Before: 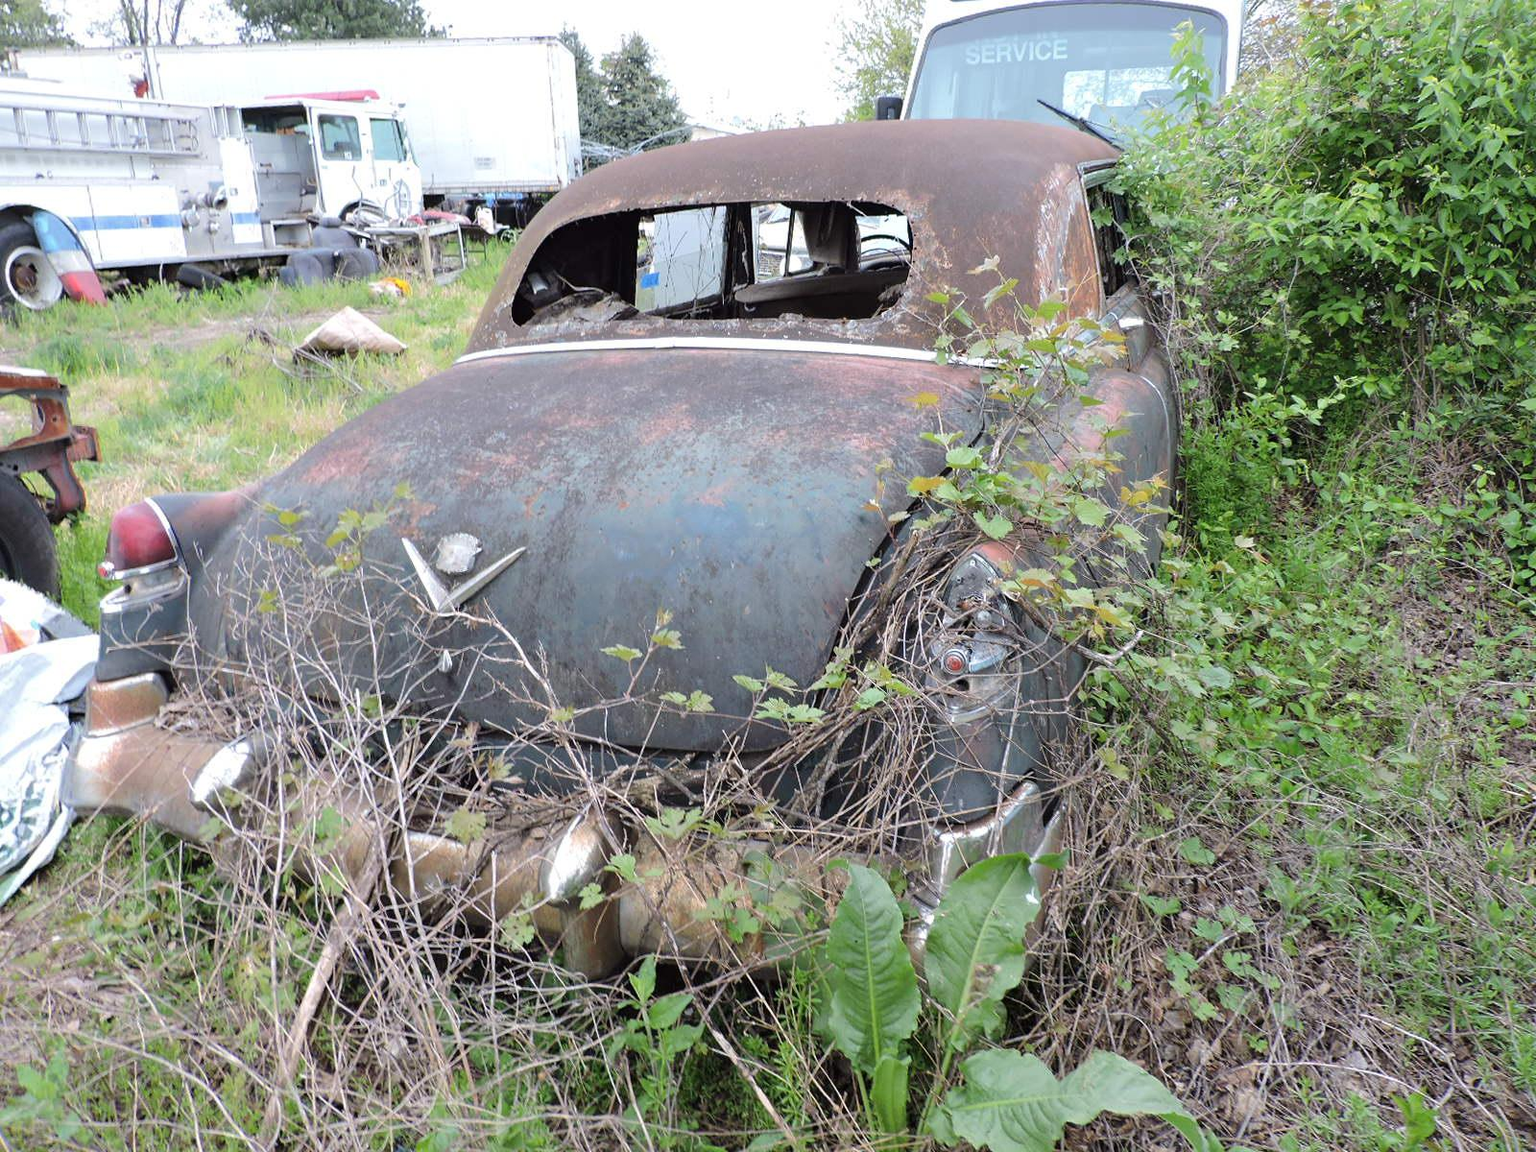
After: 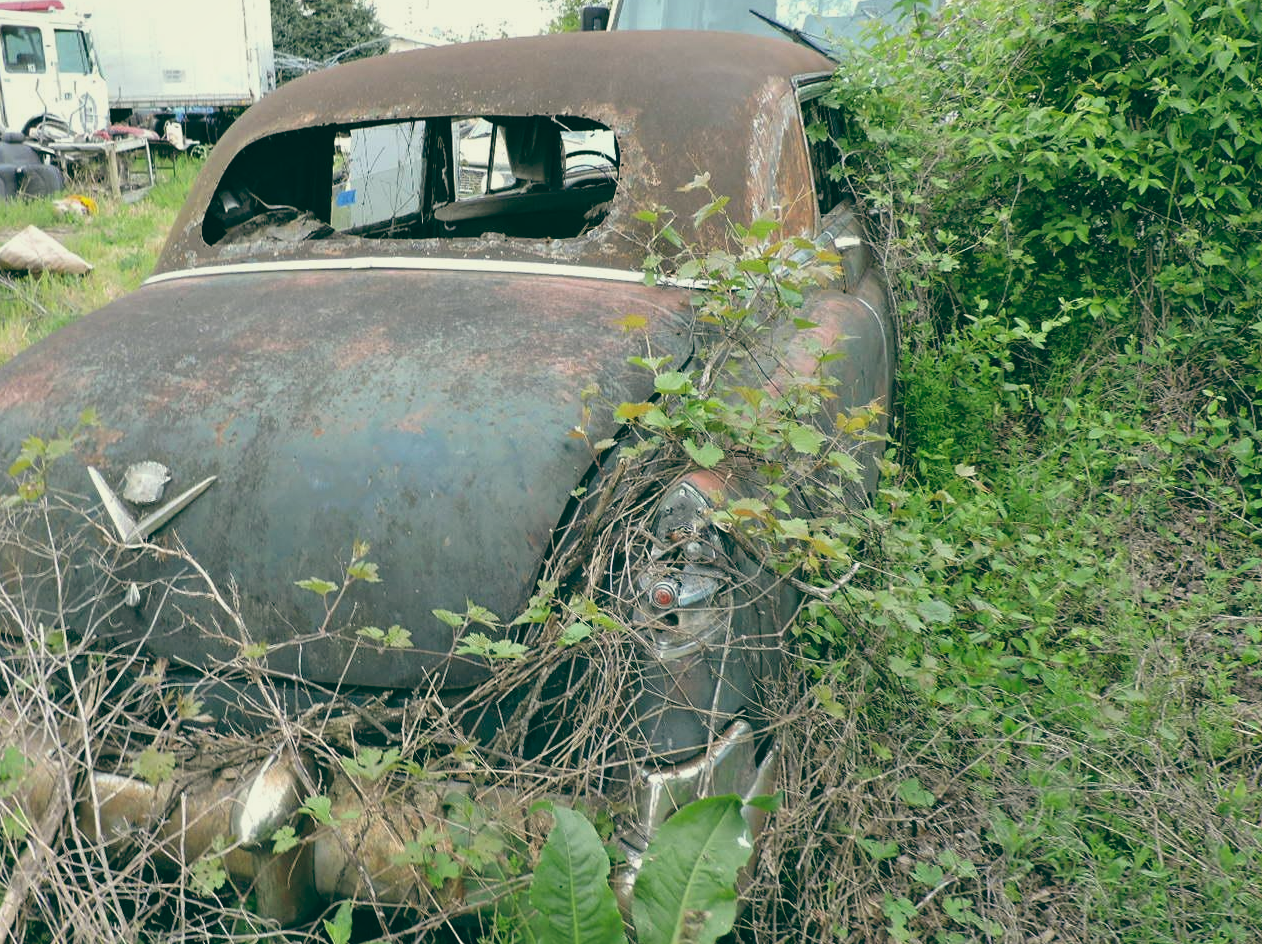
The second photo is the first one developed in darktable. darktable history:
crop and rotate: left 20.74%, top 7.912%, right 0.375%, bottom 13.378%
shadows and highlights: shadows 49, highlights -41, soften with gaussian
color balance: lift [1.005, 0.99, 1.007, 1.01], gamma [1, 1.034, 1.032, 0.966], gain [0.873, 1.055, 1.067, 0.933]
